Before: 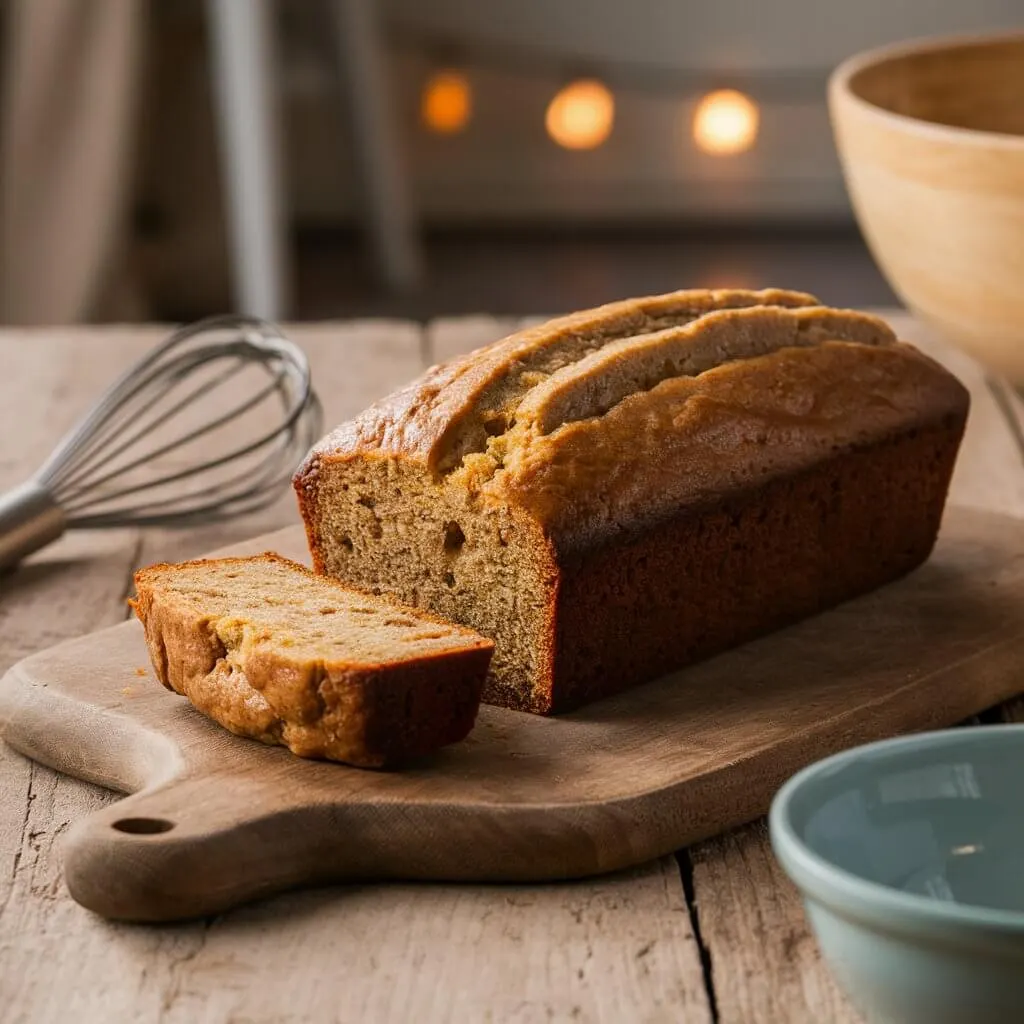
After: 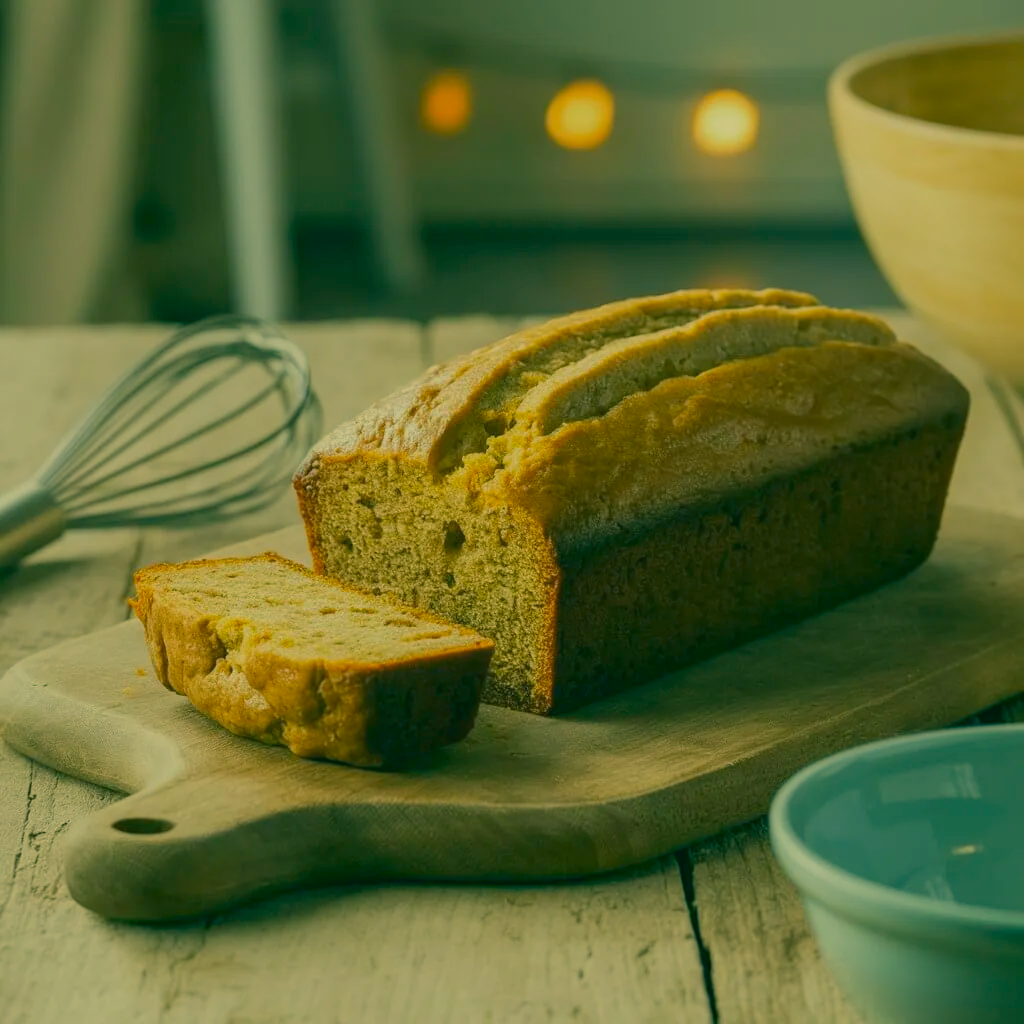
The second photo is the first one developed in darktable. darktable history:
color correction: highlights a* 1.83, highlights b* 34.02, shadows a* -36.68, shadows b* -5.48
color balance rgb: contrast -30%
